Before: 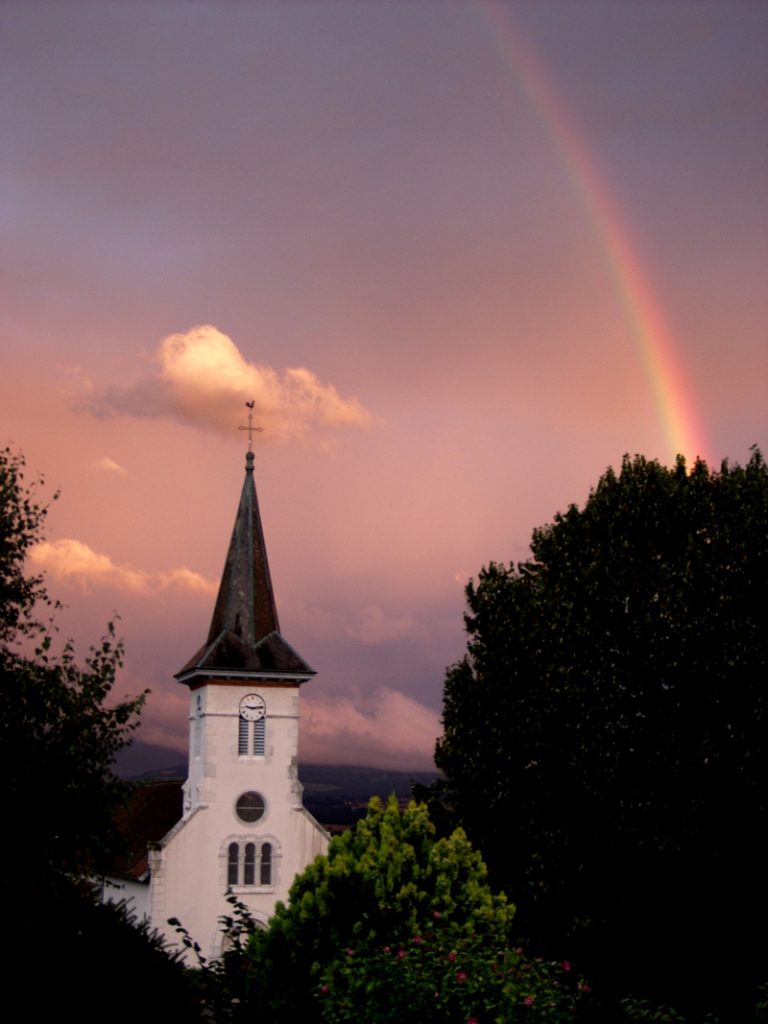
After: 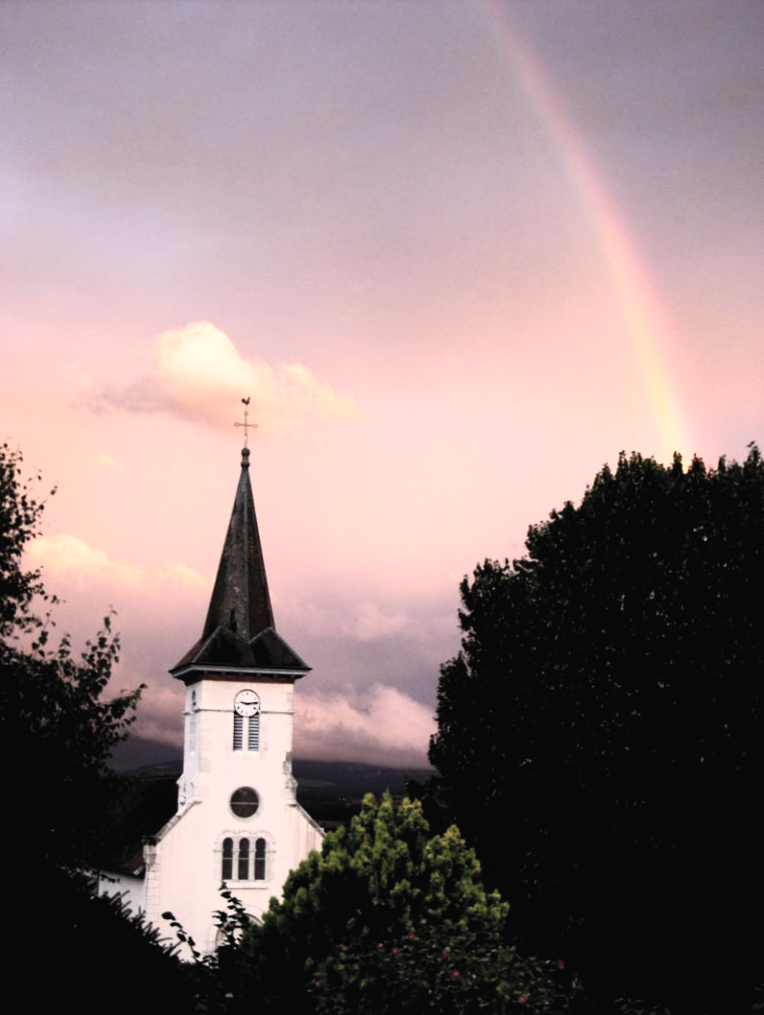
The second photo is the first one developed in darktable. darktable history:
contrast brightness saturation: contrast 0.43, brightness 0.56, saturation -0.19
filmic rgb: white relative exposure 2.45 EV, hardness 6.33
rotate and perspective: rotation 0.192°, lens shift (horizontal) -0.015, crop left 0.005, crop right 0.996, crop top 0.006, crop bottom 0.99
